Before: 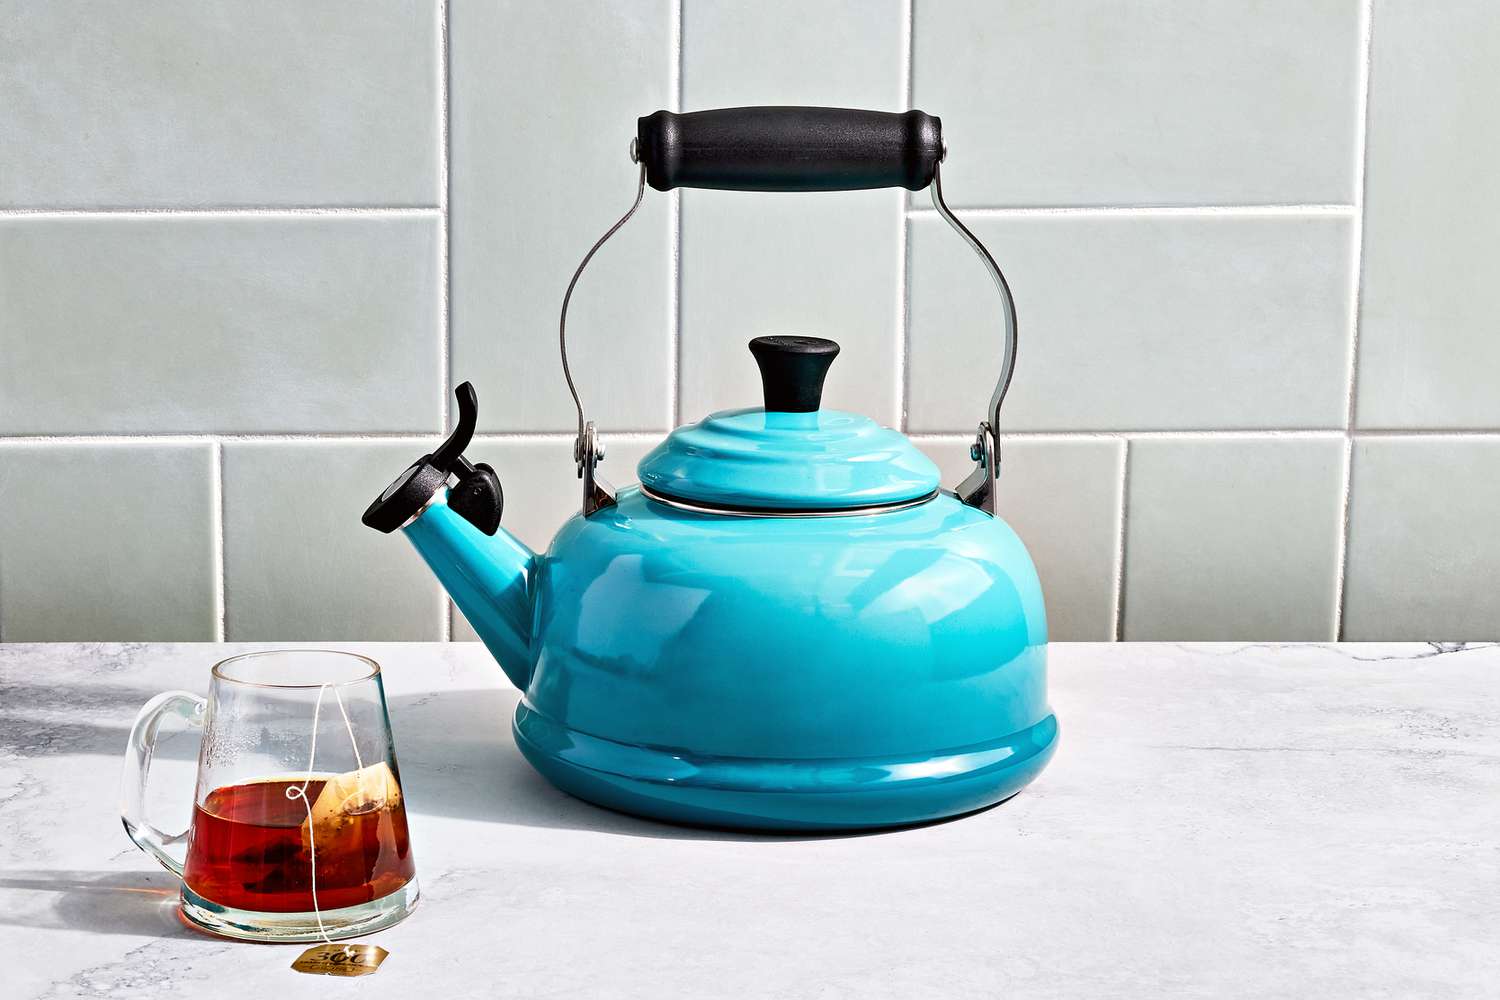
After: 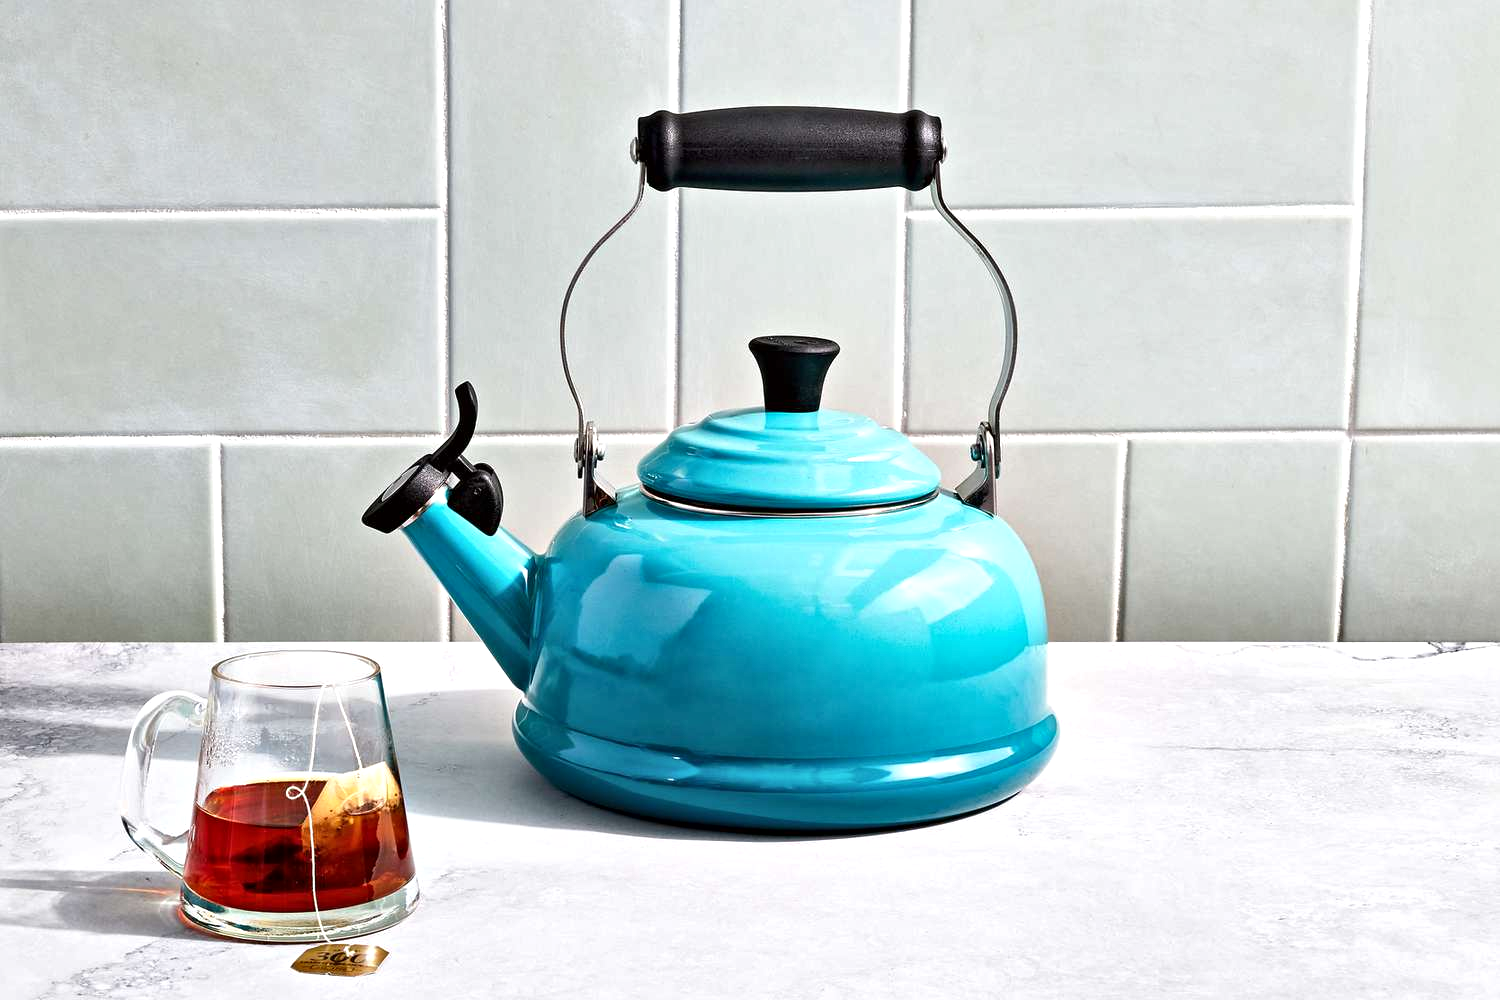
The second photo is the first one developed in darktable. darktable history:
exposure: exposure 0.2 EV, compensate highlight preservation false
local contrast: mode bilateral grid, contrast 30, coarseness 25, midtone range 0.2
